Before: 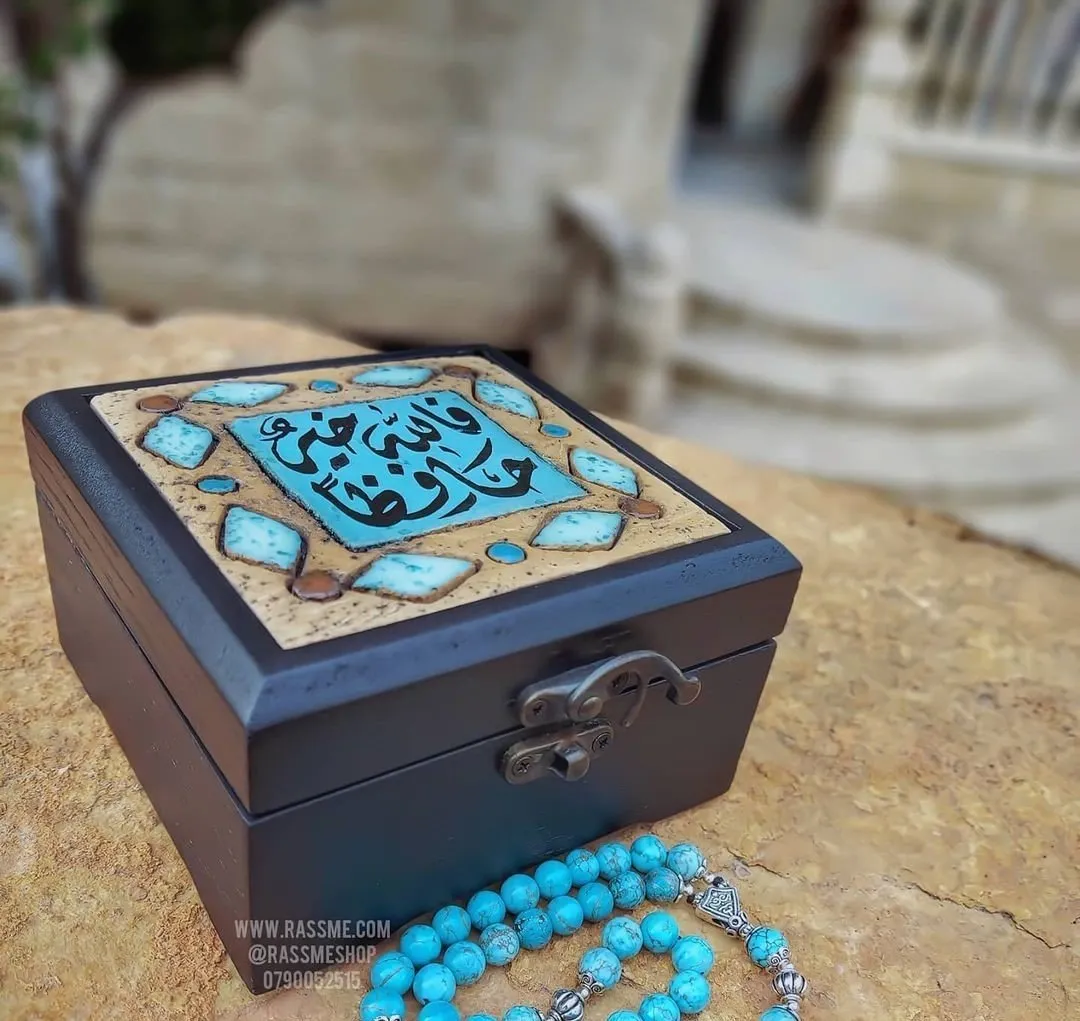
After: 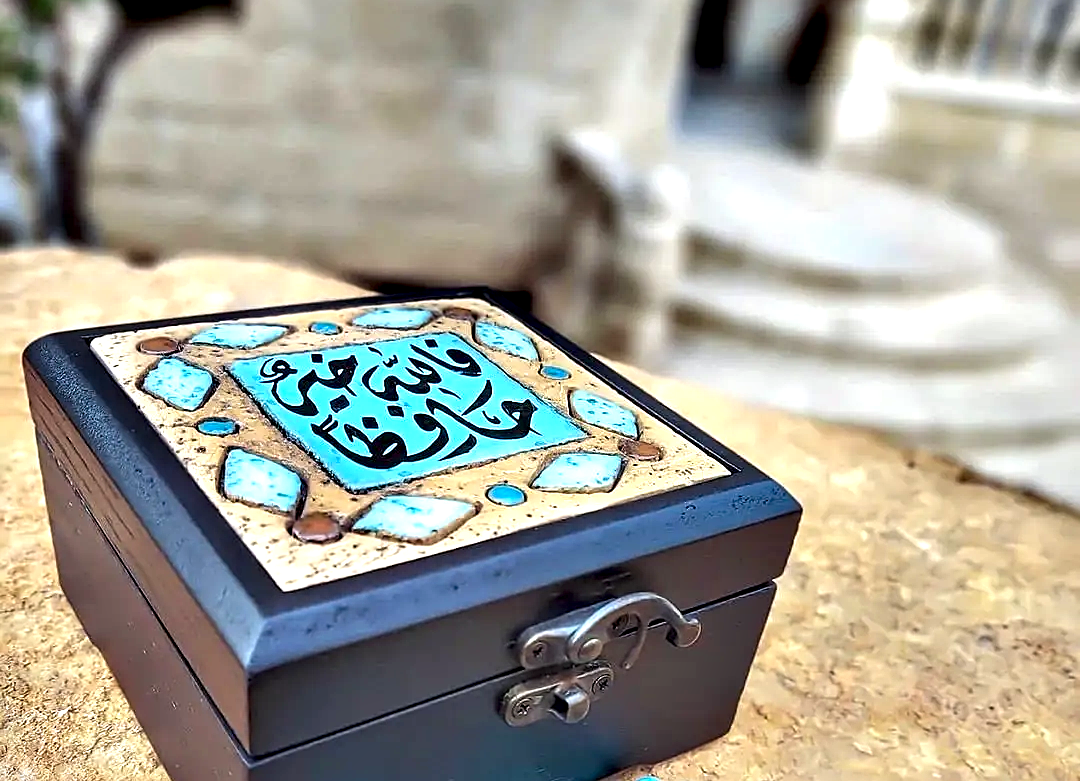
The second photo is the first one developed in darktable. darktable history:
crop: top 5.683%, bottom 17.8%
sharpen: on, module defaults
exposure: black level correction 0, exposure 0.69 EV, compensate exposure bias true, compensate highlight preservation false
contrast equalizer: y [[0.6 ×6], [0.55 ×6], [0 ×6], [0 ×6], [0 ×6]]
